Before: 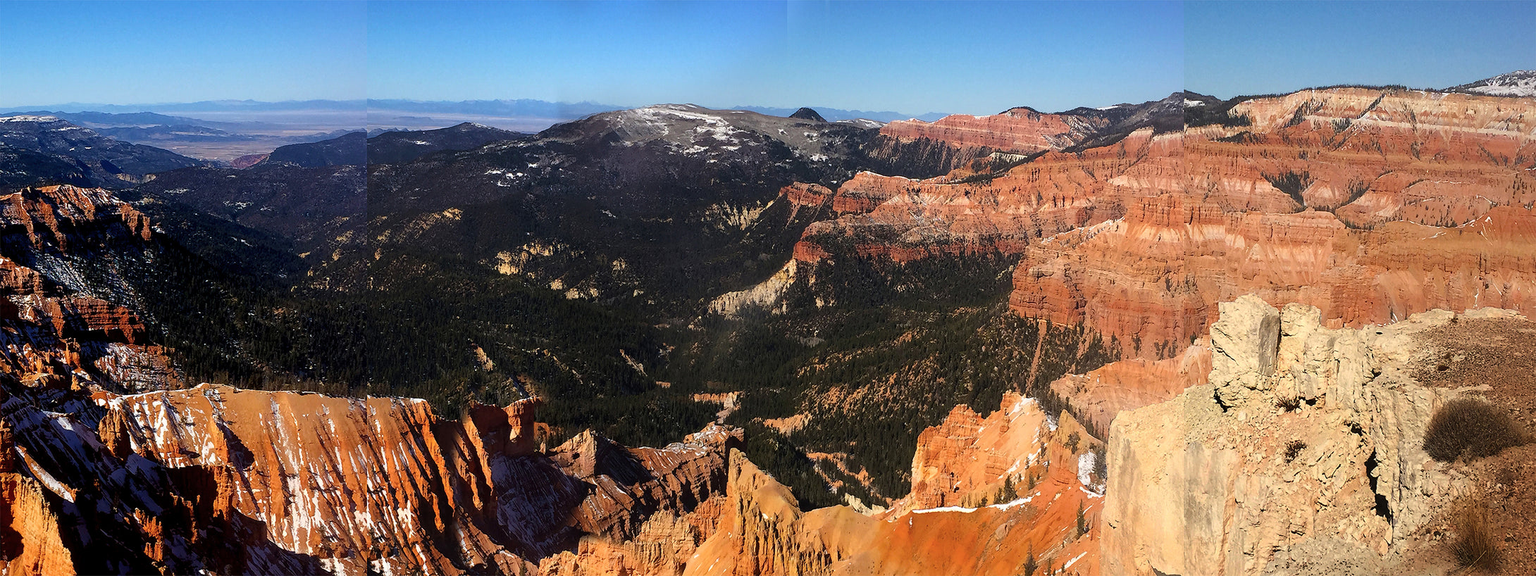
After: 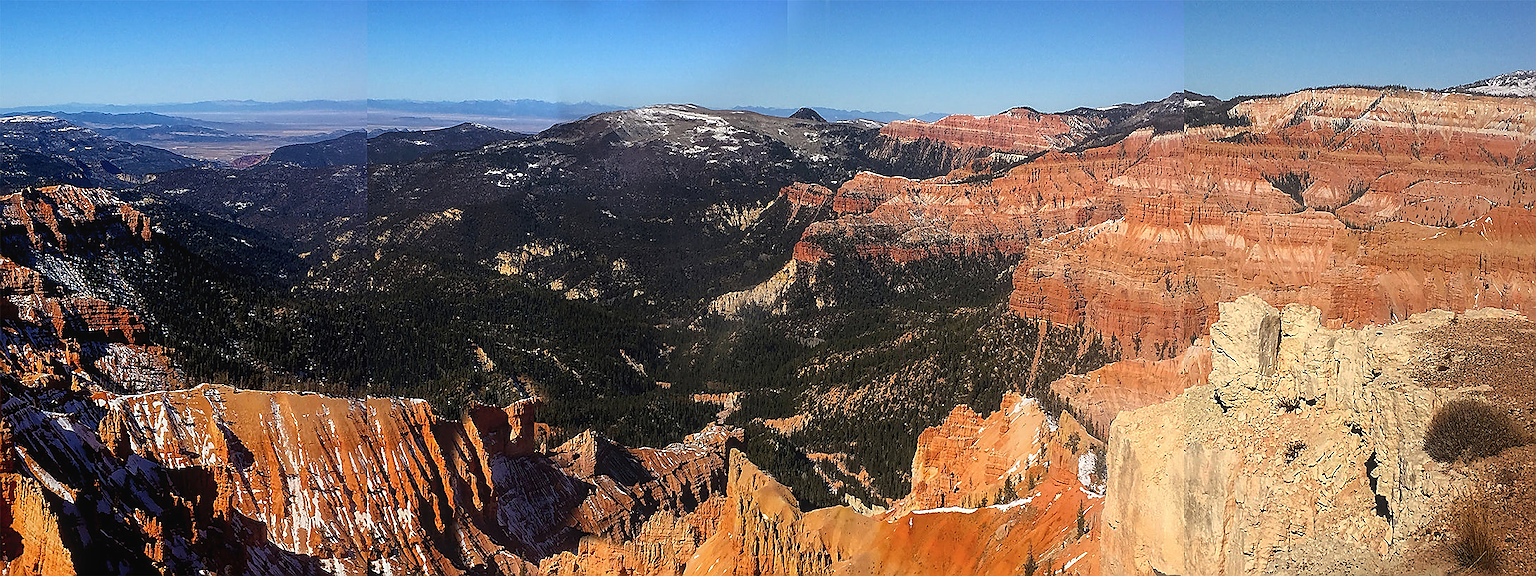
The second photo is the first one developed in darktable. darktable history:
sharpen: radius 1.4, amount 1.25, threshold 0.7
local contrast: detail 110%
tone equalizer: on, module defaults
